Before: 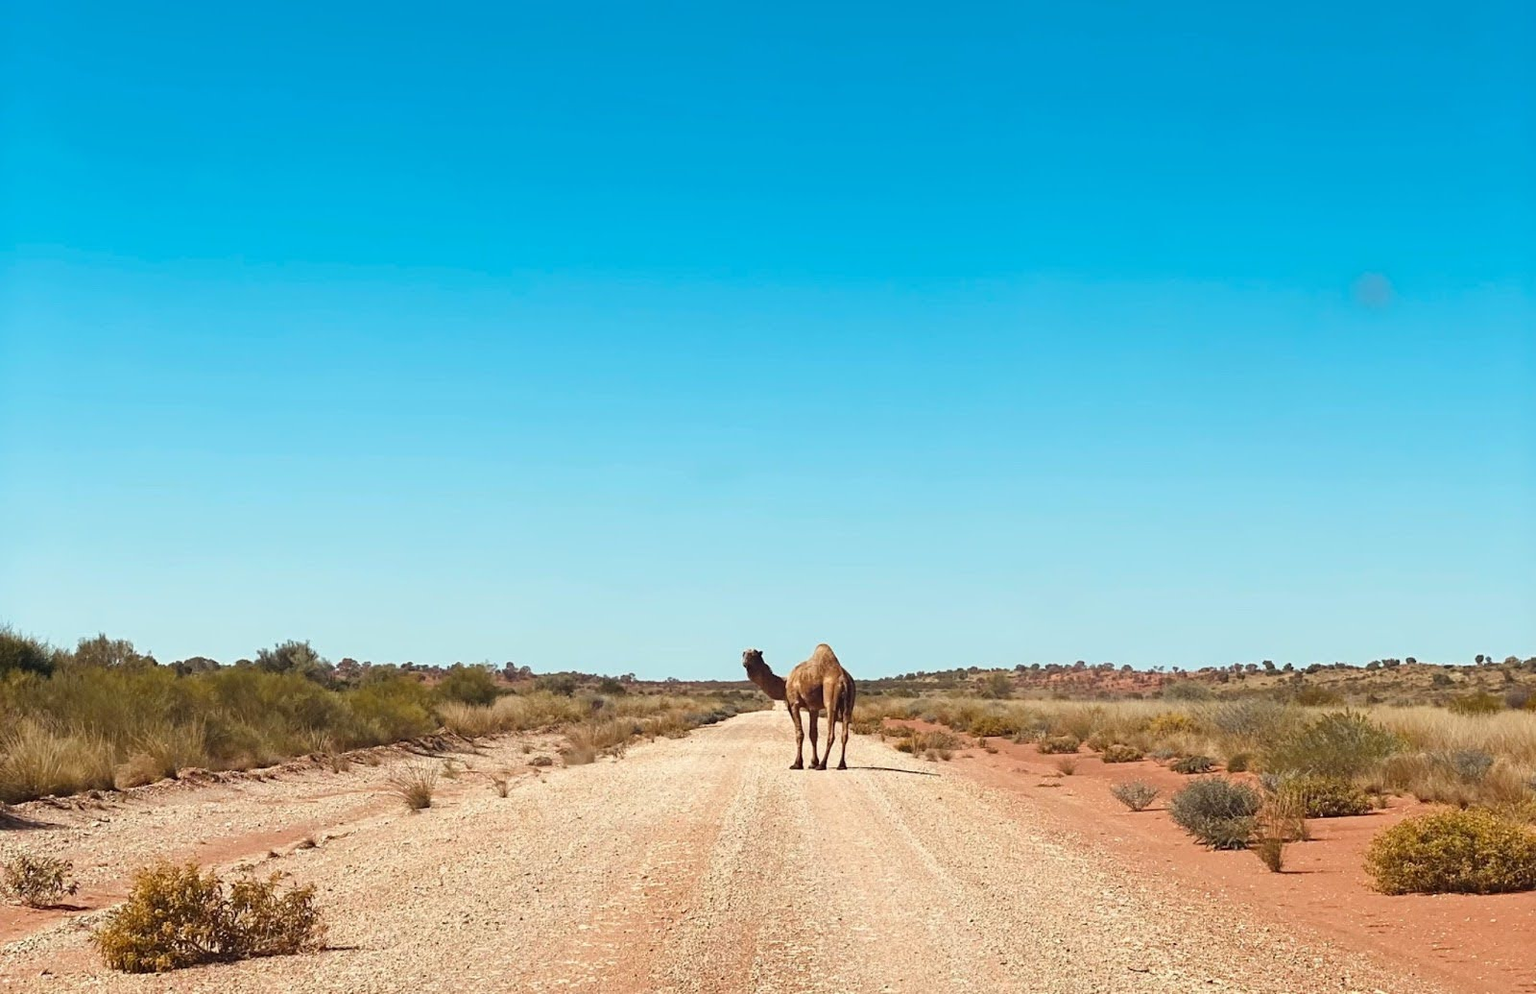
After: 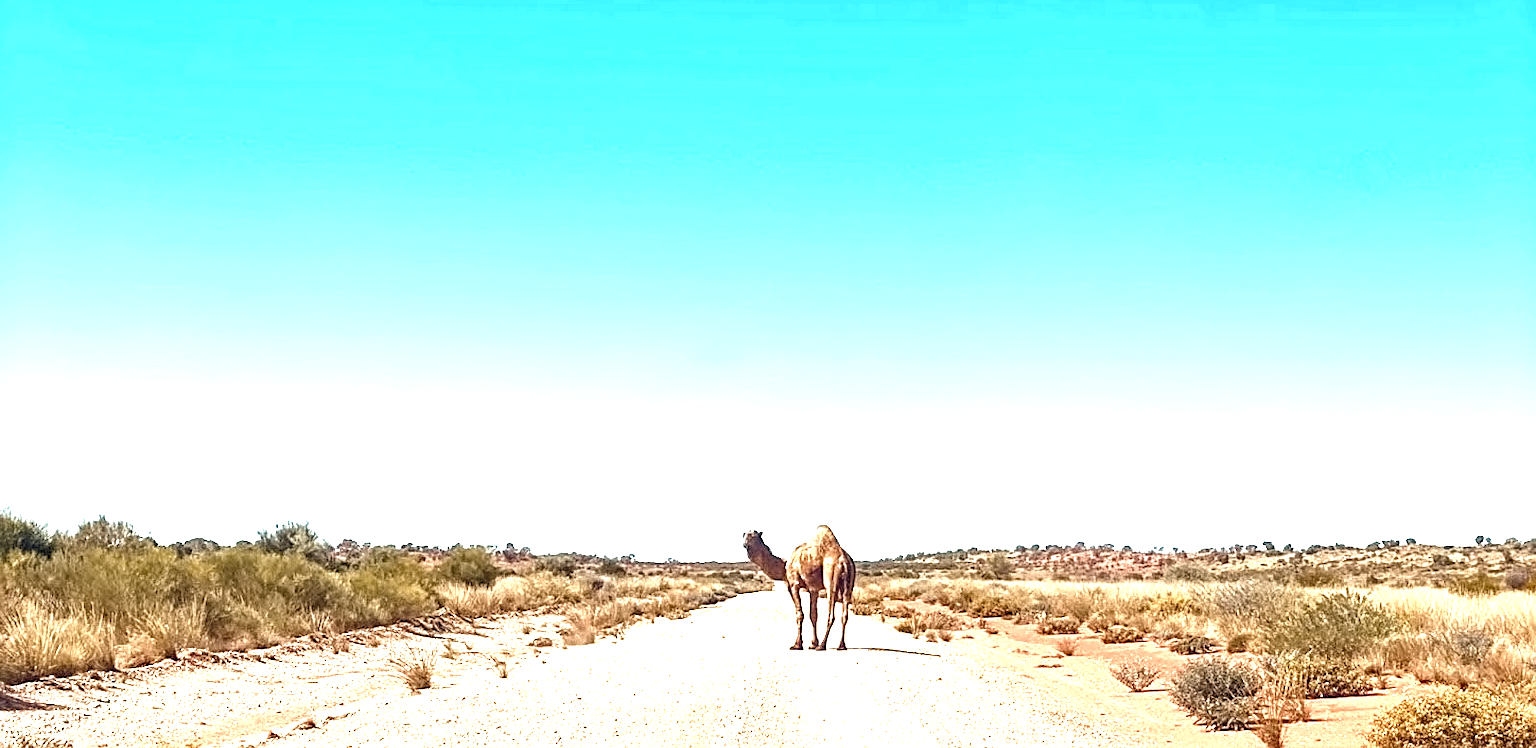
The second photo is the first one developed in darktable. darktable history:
exposure: black level correction 0, exposure 1.48 EV, compensate highlight preservation false
crop and rotate: top 12.152%, bottom 12.408%
local contrast: detail 150%
haze removal: adaptive false
sharpen: on, module defaults
tone equalizer: edges refinement/feathering 500, mask exposure compensation -1.57 EV, preserve details no
color balance rgb: global offset › chroma 0.13%, global offset › hue 253.42°, perceptual saturation grading › global saturation 0.99%, perceptual saturation grading › highlights -19.857%, perceptual saturation grading › shadows 20.425%
contrast equalizer: octaves 7, y [[0.5 ×6], [0.5 ×6], [0.5 ×6], [0 ×6], [0, 0.039, 0.251, 0.29, 0.293, 0.292]]
